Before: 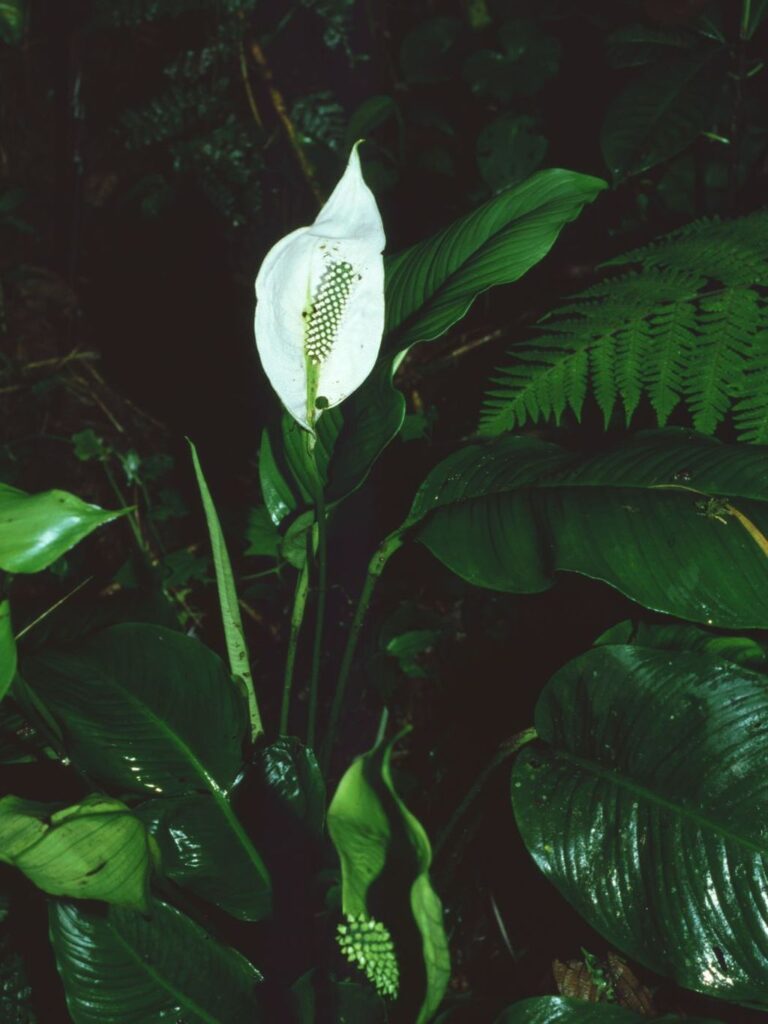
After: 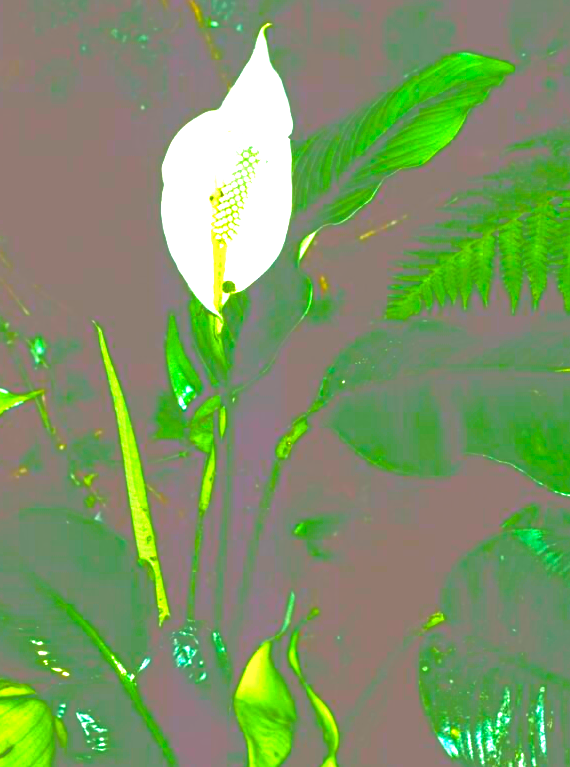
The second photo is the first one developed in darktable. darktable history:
crop and rotate: left 12.177%, top 11.401%, right 13.502%, bottom 13.662%
exposure: black level correction -0.002, exposure 0.536 EV, compensate exposure bias true, compensate highlight preservation false
color balance rgb: highlights gain › chroma 3.052%, highlights gain › hue 75.55°, linear chroma grading › highlights 99.442%, linear chroma grading › global chroma 23.76%, perceptual saturation grading › global saturation 20%, perceptual saturation grading › highlights -24.746%, perceptual saturation grading › shadows 25.067%, global vibrance 5.924%
levels: levels [0, 0.281, 0.562]
tone curve: curves: ch0 [(0, 0) (0.003, 0.284) (0.011, 0.284) (0.025, 0.288) (0.044, 0.29) (0.069, 0.292) (0.1, 0.296) (0.136, 0.298) (0.177, 0.305) (0.224, 0.312) (0.277, 0.327) (0.335, 0.362) (0.399, 0.407) (0.468, 0.464) (0.543, 0.537) (0.623, 0.62) (0.709, 0.71) (0.801, 0.79) (0.898, 0.862) (1, 1)], color space Lab, independent channels, preserve colors none
contrast brightness saturation: contrast 0.064, brightness -0.008, saturation -0.238
